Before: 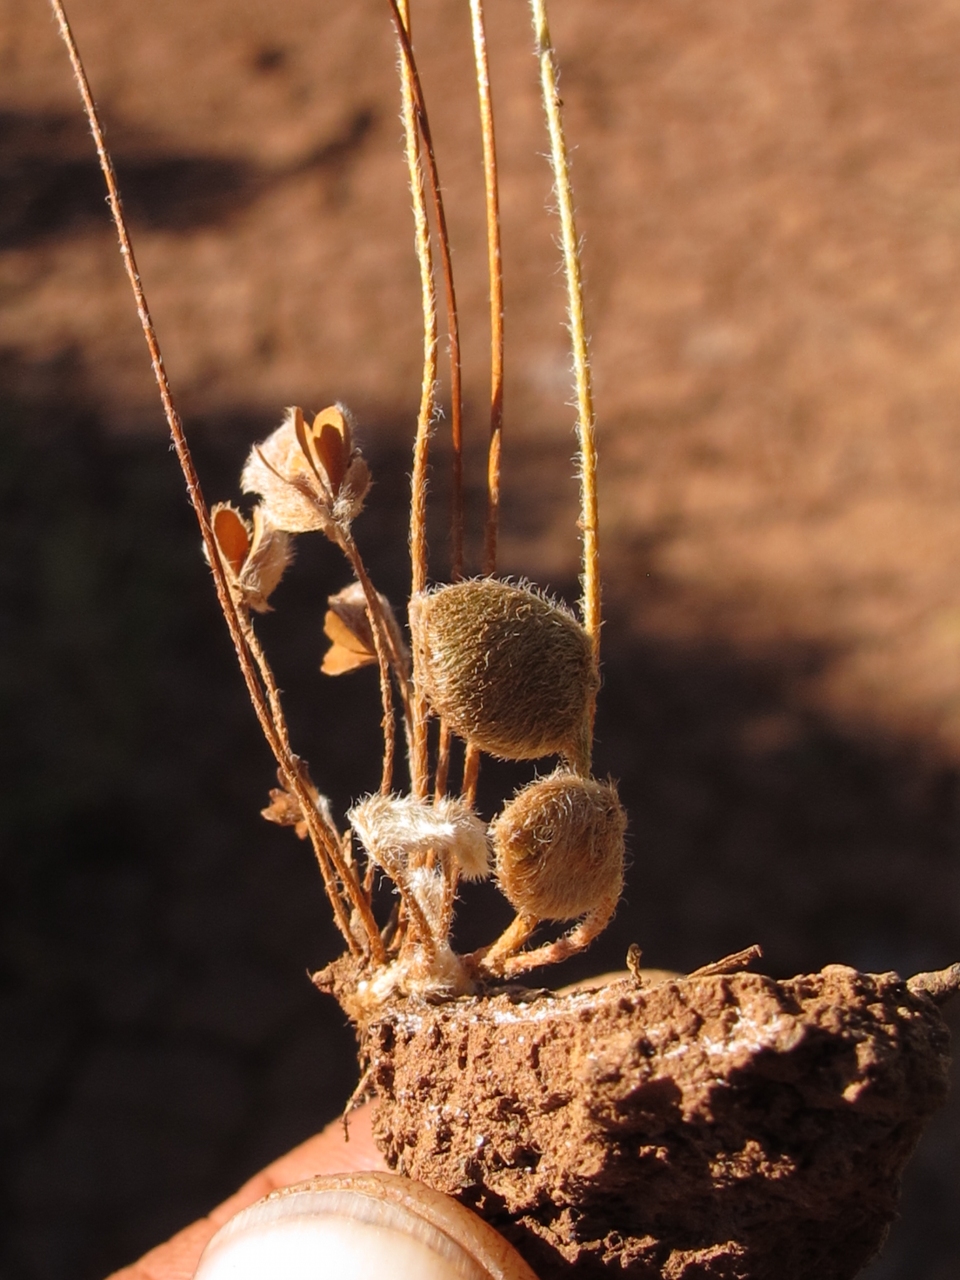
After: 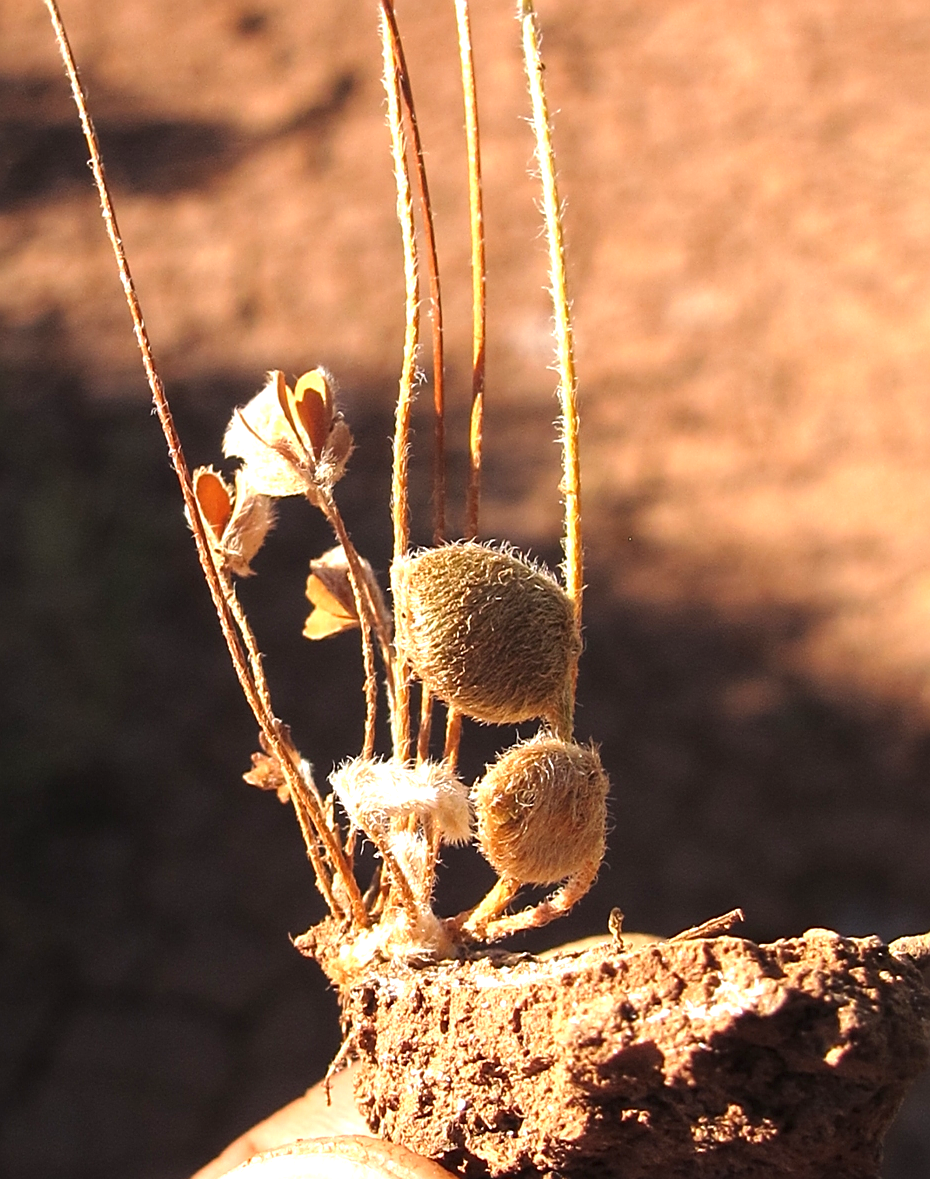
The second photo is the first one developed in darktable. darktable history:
sharpen: on, module defaults
crop: left 1.933%, top 2.872%, right 1.155%, bottom 4.958%
exposure: exposure 1 EV, compensate highlight preservation false
